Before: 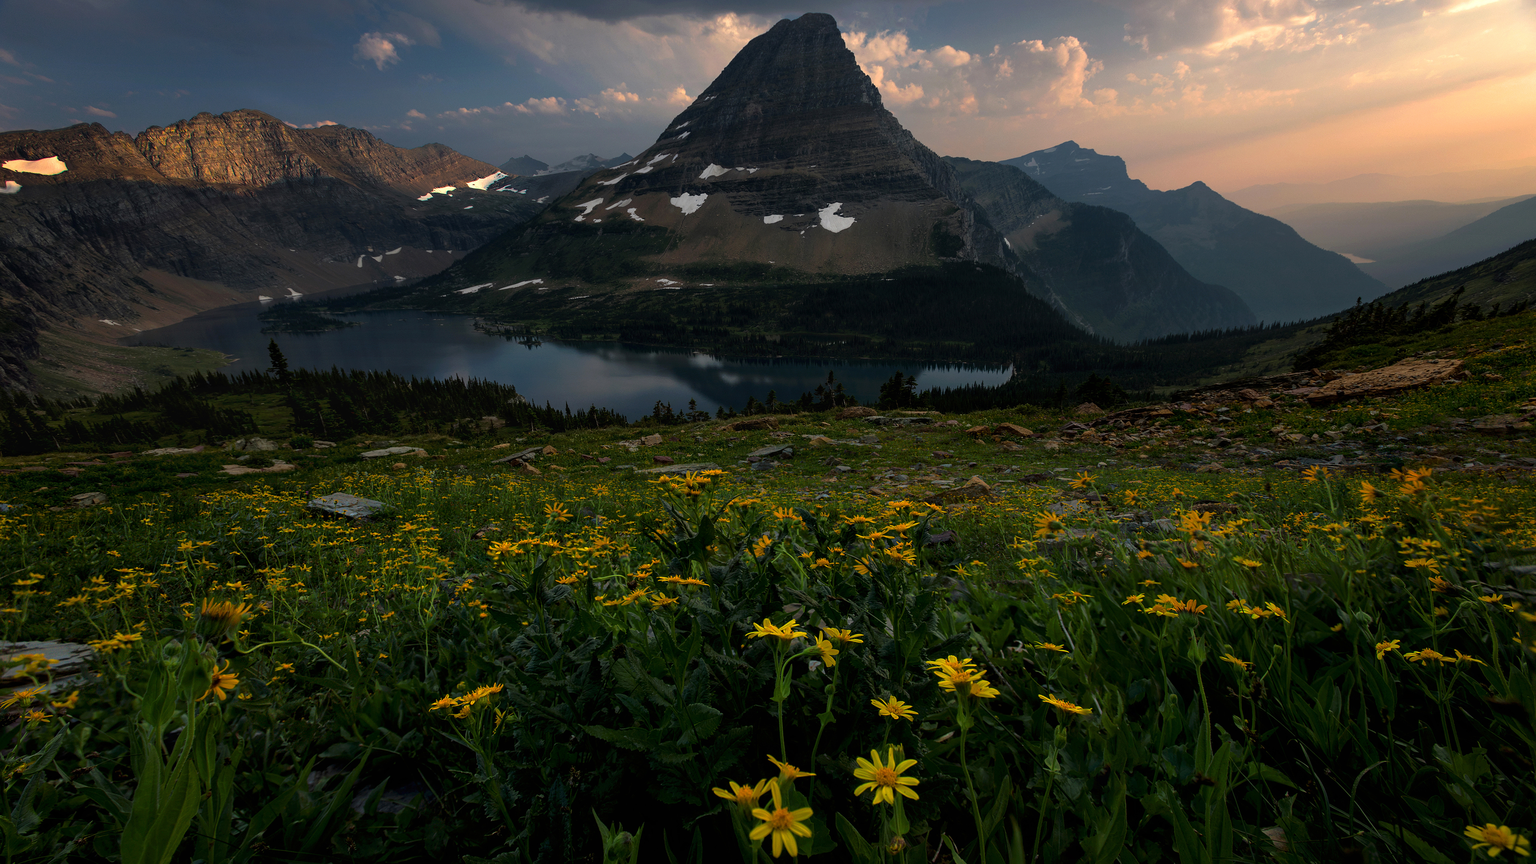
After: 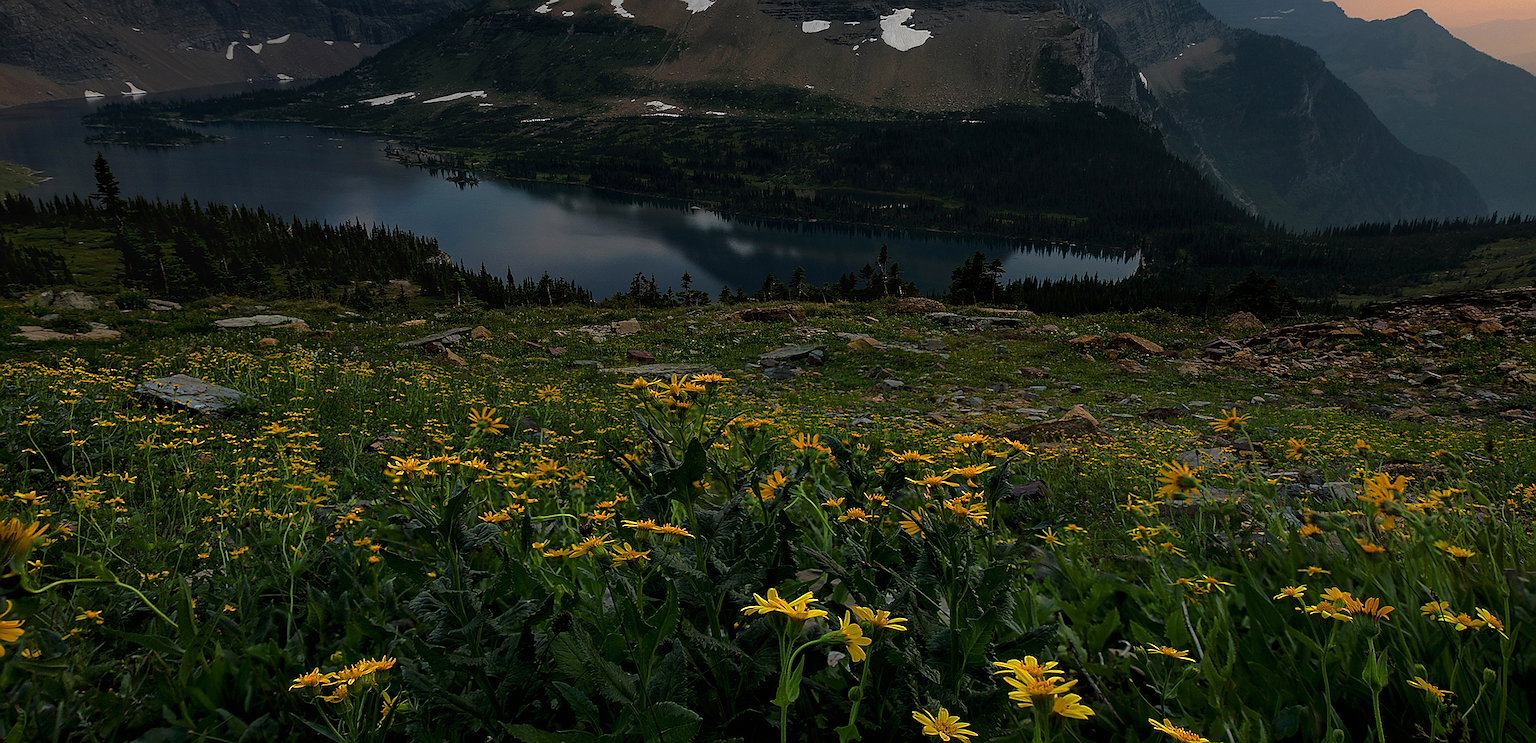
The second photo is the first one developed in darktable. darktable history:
crop and rotate: angle -3.46°, left 9.721%, top 20.477%, right 11.909%, bottom 12.092%
sharpen: radius 1.391, amount 1.244, threshold 0.65
